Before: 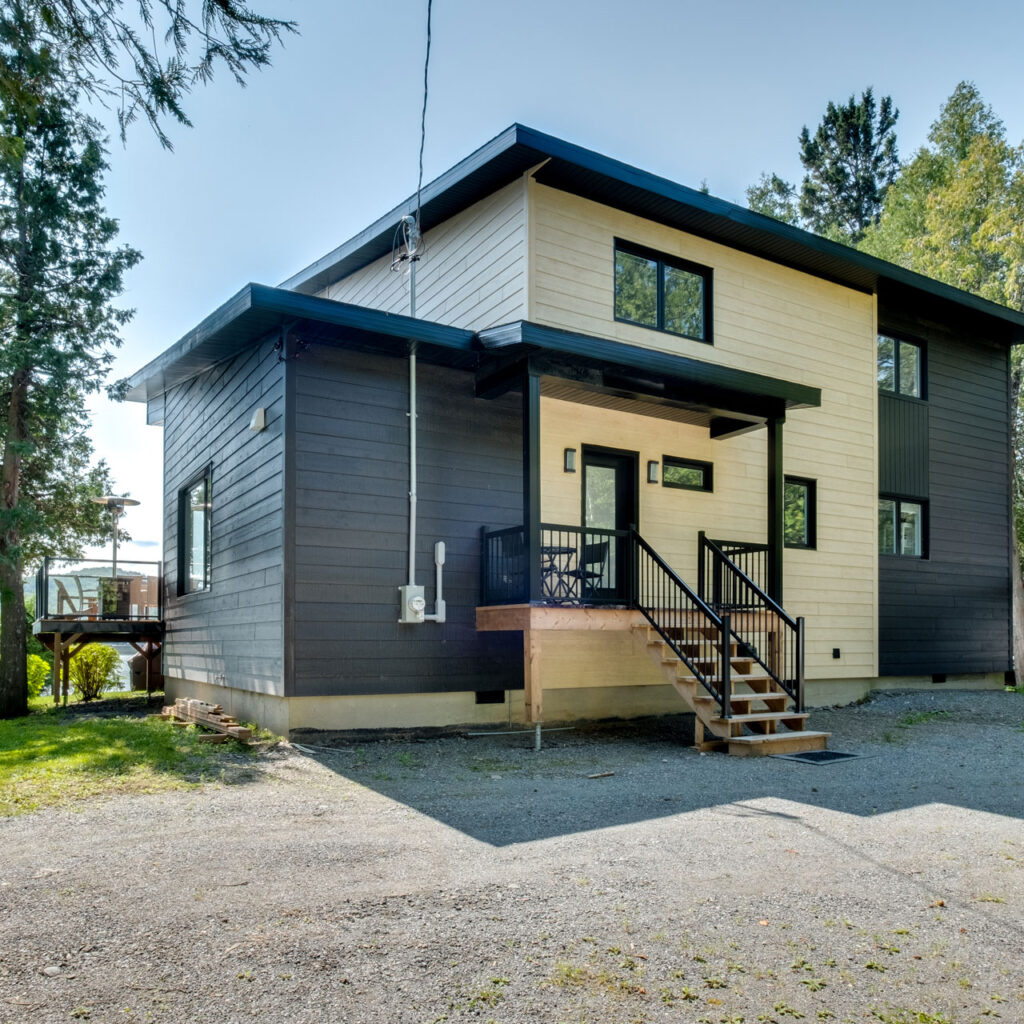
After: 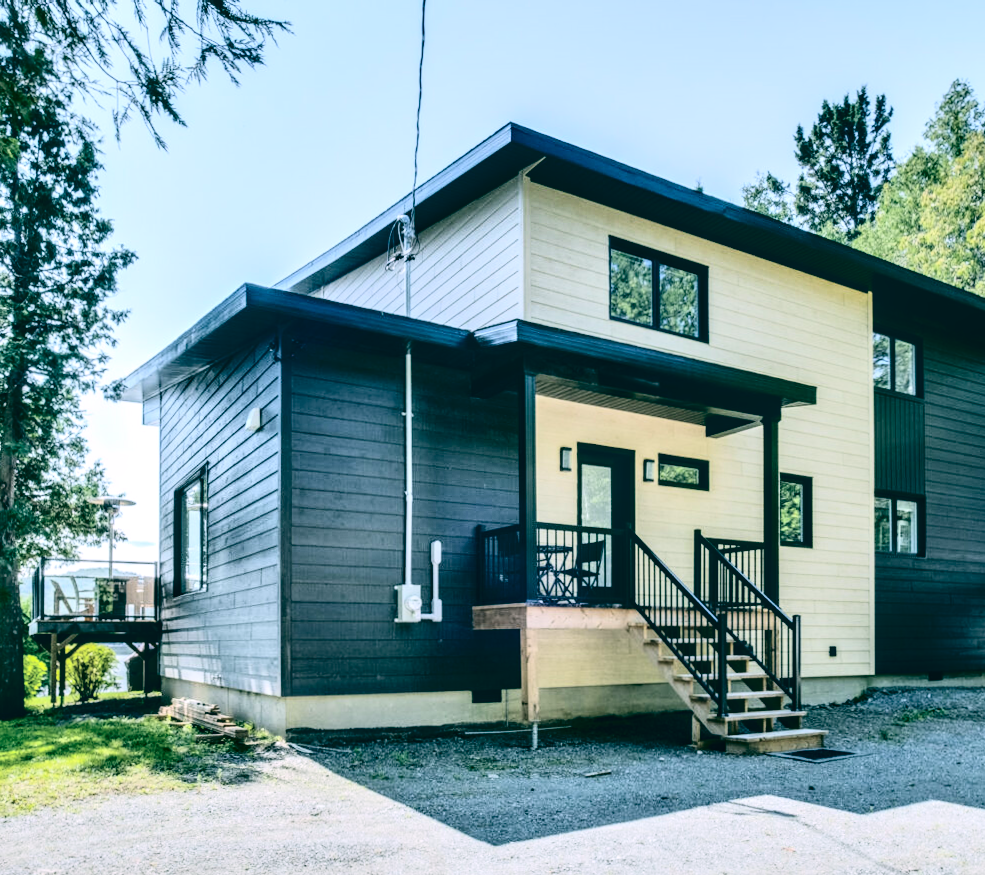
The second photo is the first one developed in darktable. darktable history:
tone curve: curves: ch0 [(0, 0) (0.003, 0.001) (0.011, 0.004) (0.025, 0.009) (0.044, 0.016) (0.069, 0.025) (0.1, 0.036) (0.136, 0.059) (0.177, 0.103) (0.224, 0.175) (0.277, 0.274) (0.335, 0.395) (0.399, 0.52) (0.468, 0.635) (0.543, 0.733) (0.623, 0.817) (0.709, 0.888) (0.801, 0.93) (0.898, 0.964) (1, 1)], color space Lab, independent channels, preserve colors none
crop and rotate: angle 0.2°, left 0.275%, right 3.127%, bottom 14.18%
local contrast: on, module defaults
exposure: compensate exposure bias true, compensate highlight preservation false
color balance: lift [1.005, 0.99, 1.007, 1.01], gamma [1, 0.979, 1.011, 1.021], gain [0.923, 1.098, 1.025, 0.902], input saturation 90.45%, contrast 7.73%, output saturation 105.91%
white balance: red 0.948, green 1.02, blue 1.176
